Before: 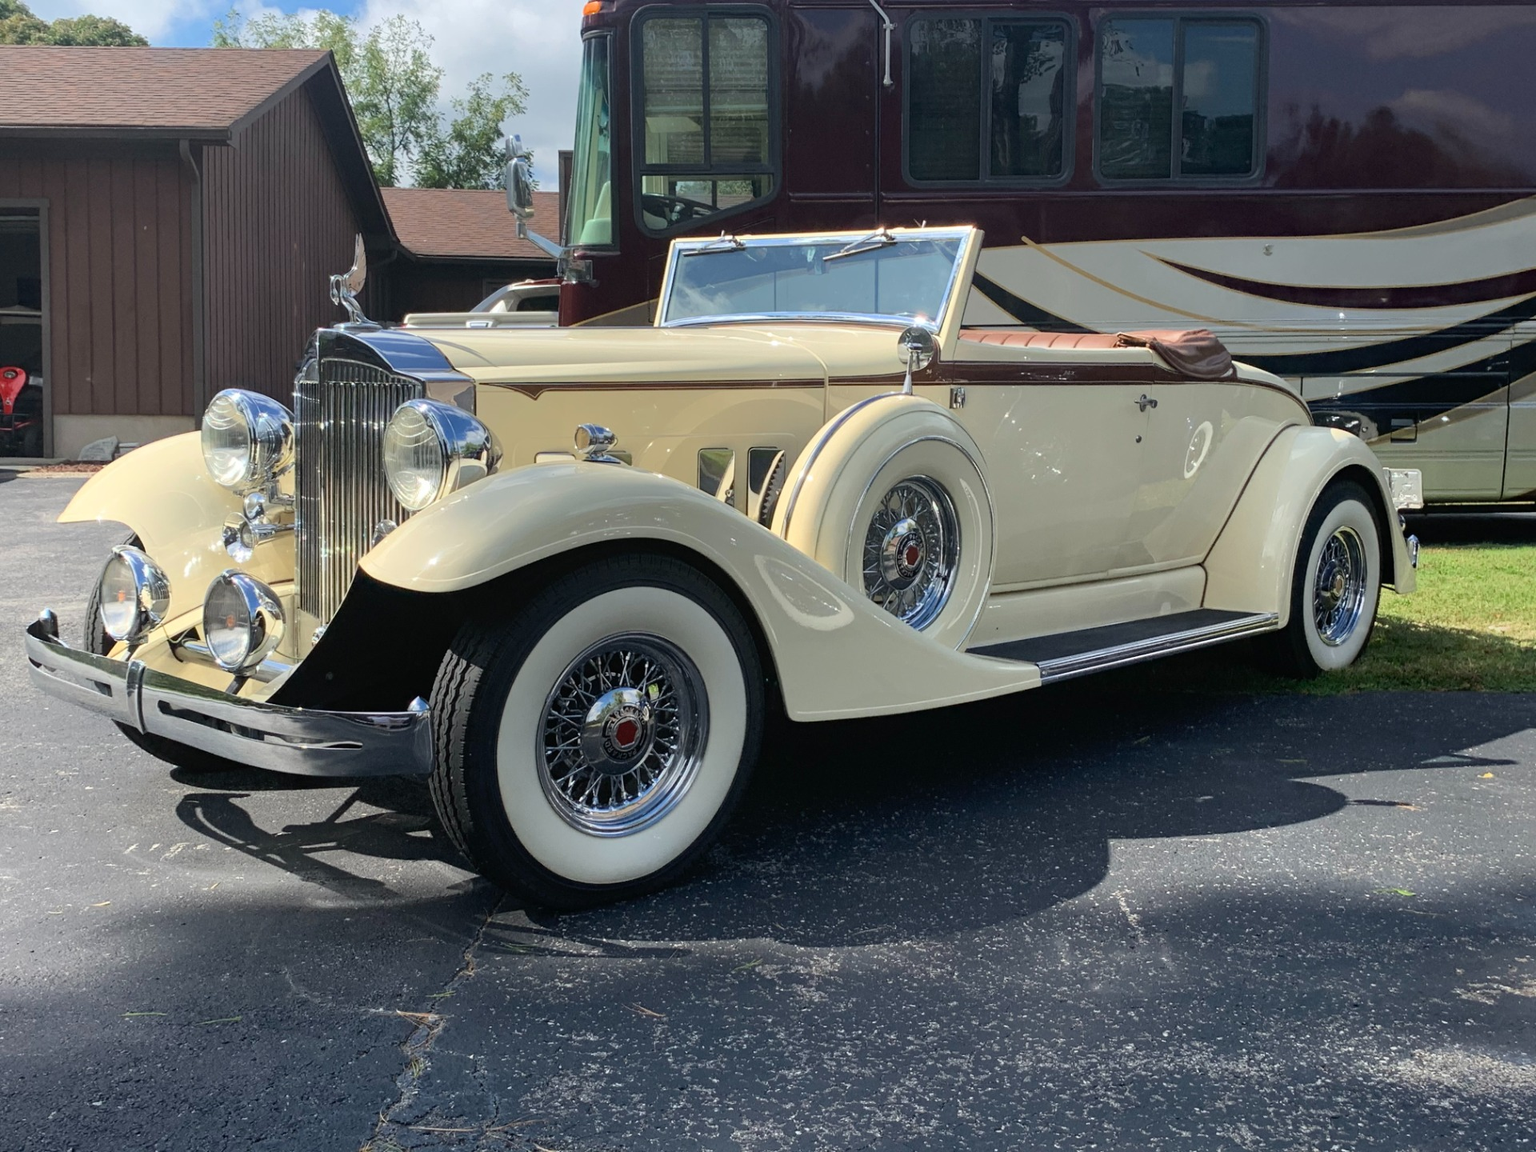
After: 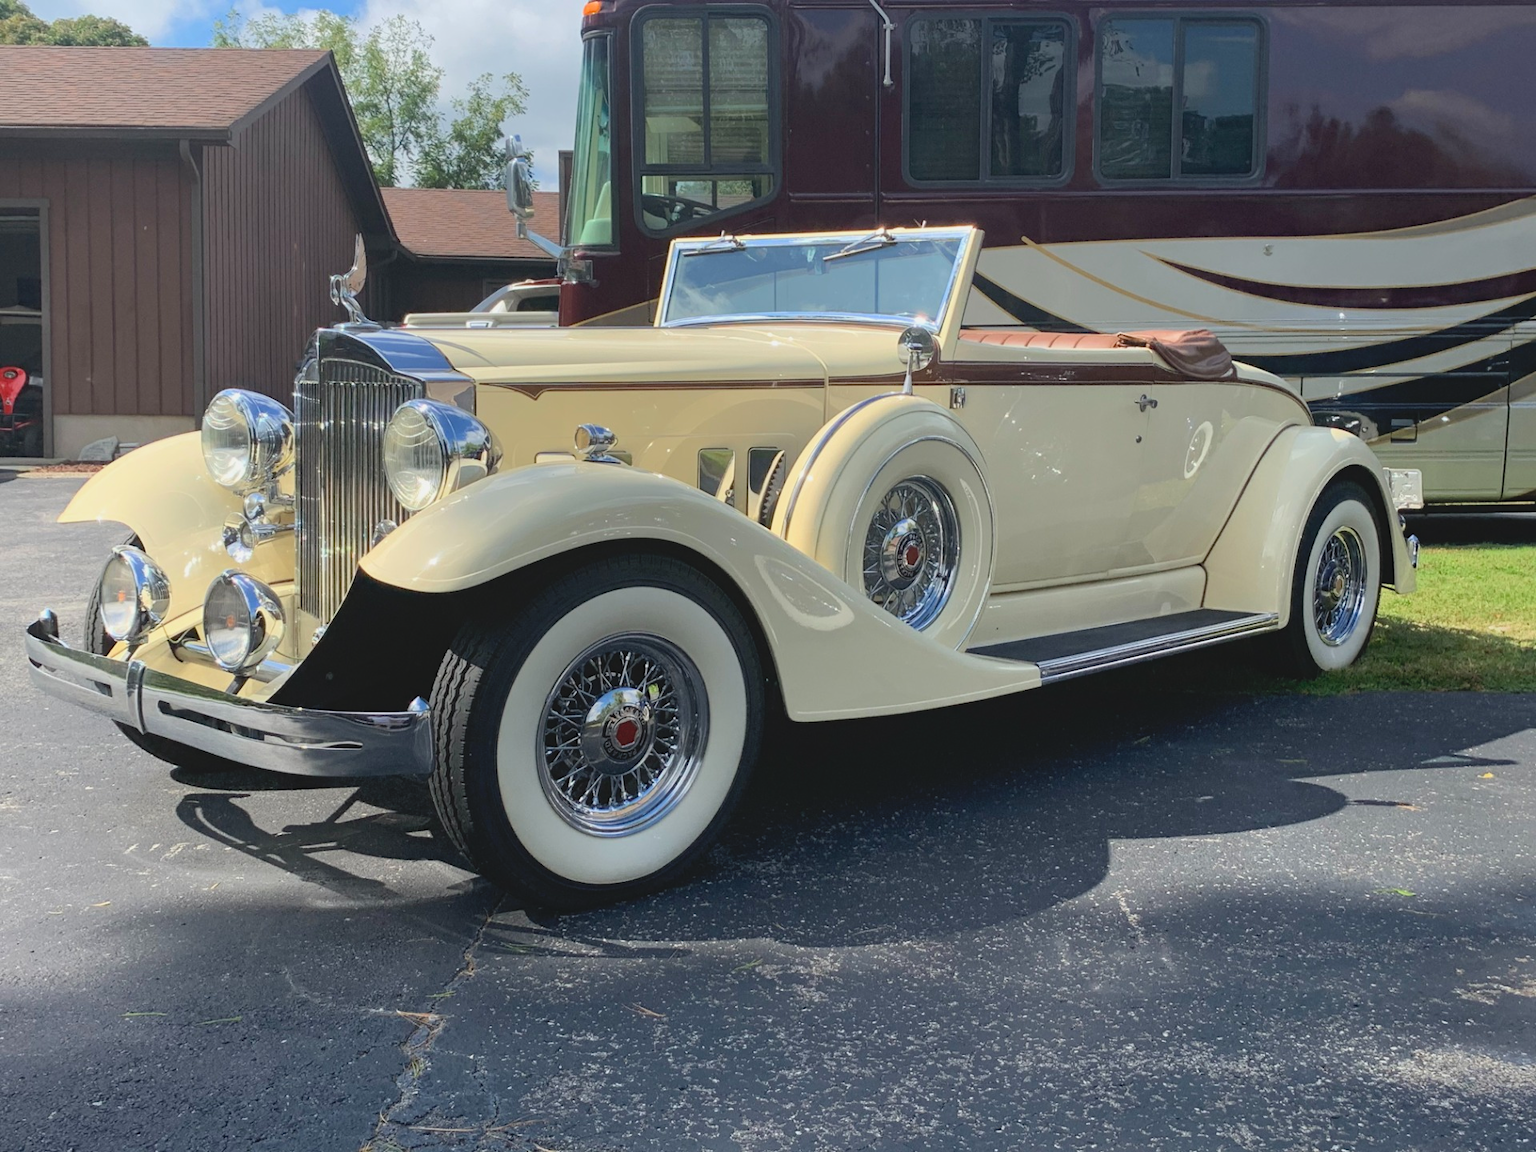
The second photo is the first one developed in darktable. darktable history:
contrast brightness saturation: contrast -0.1, brightness 0.05, saturation 0.08
exposure: compensate highlight preservation false
